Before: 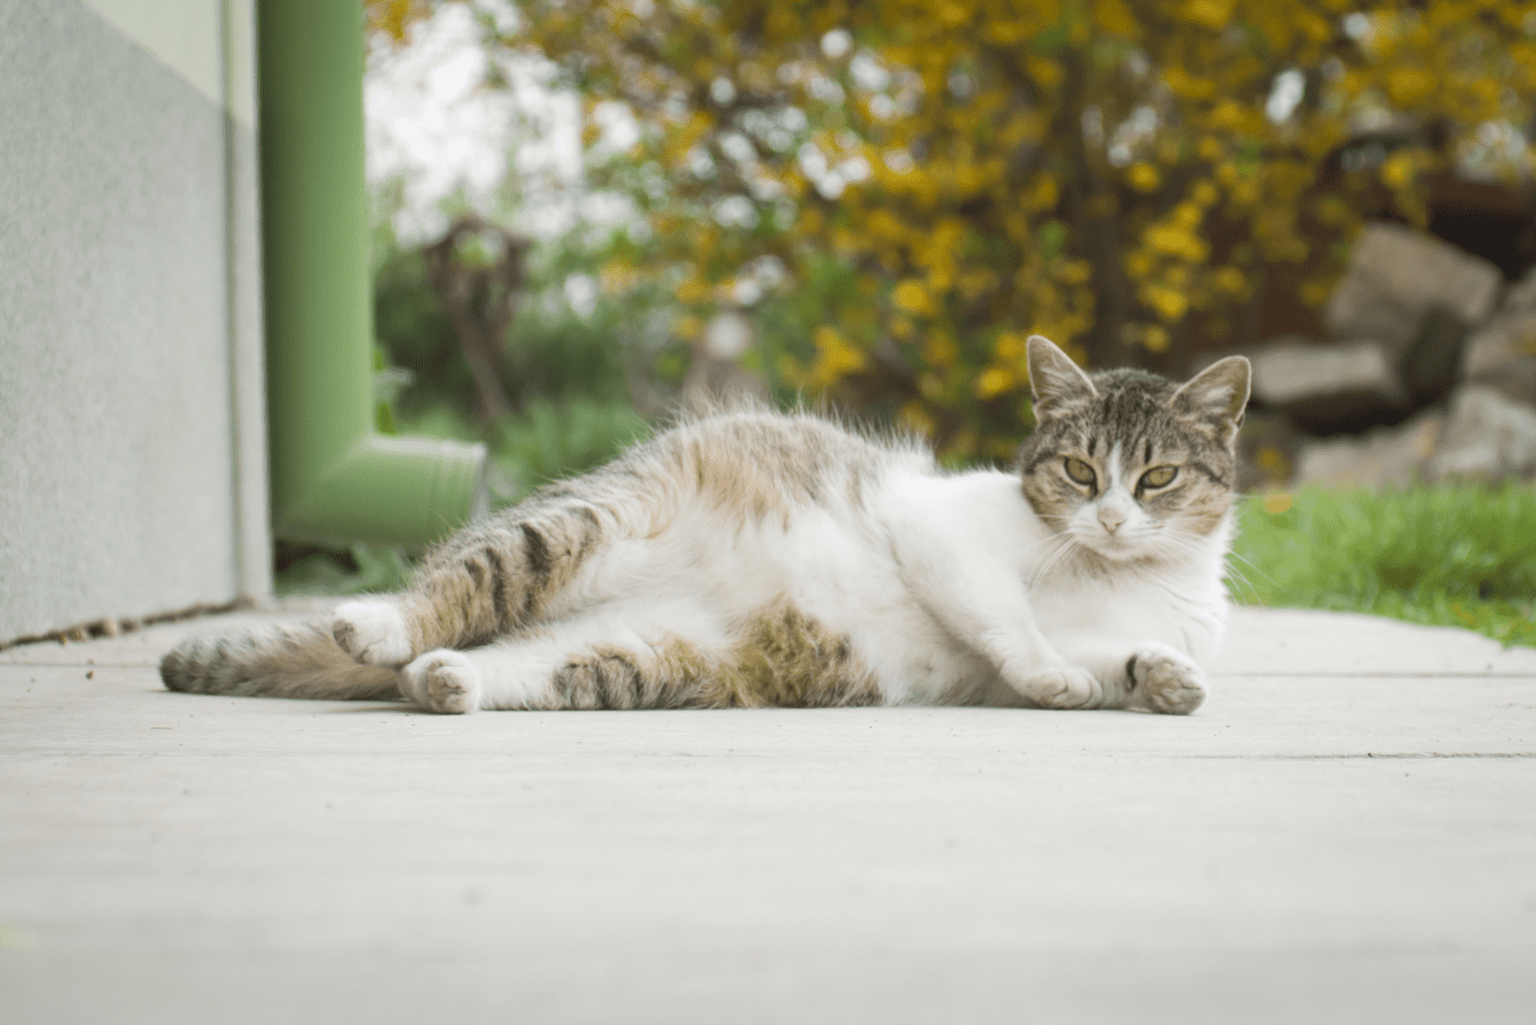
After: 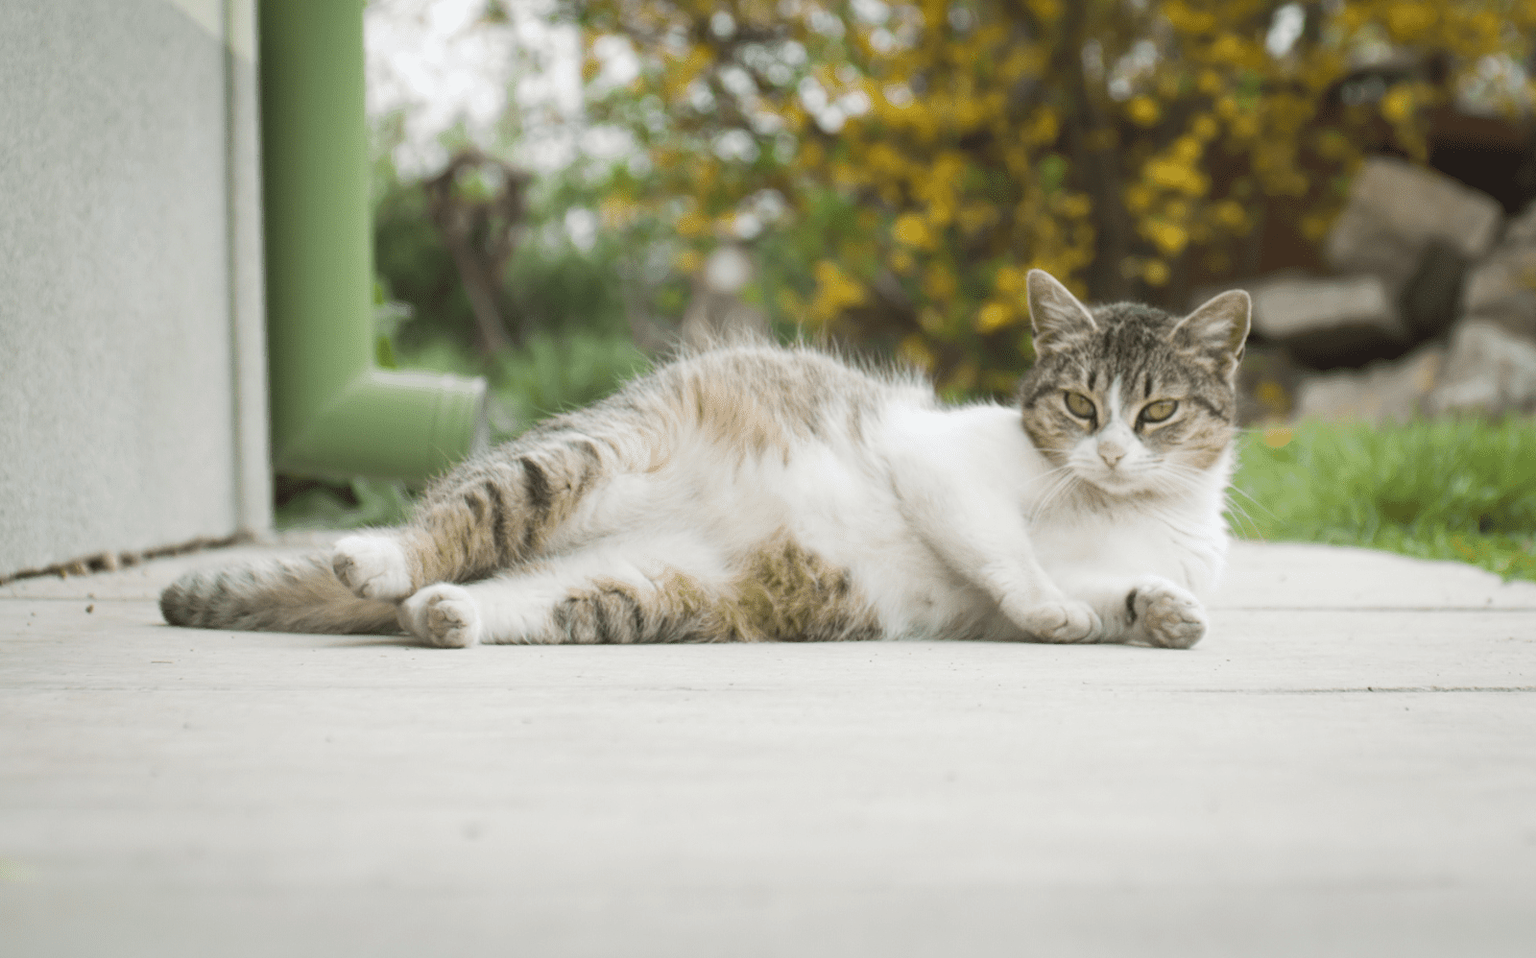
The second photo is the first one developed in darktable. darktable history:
crop and rotate: top 6.546%
contrast brightness saturation: saturation -0.065
